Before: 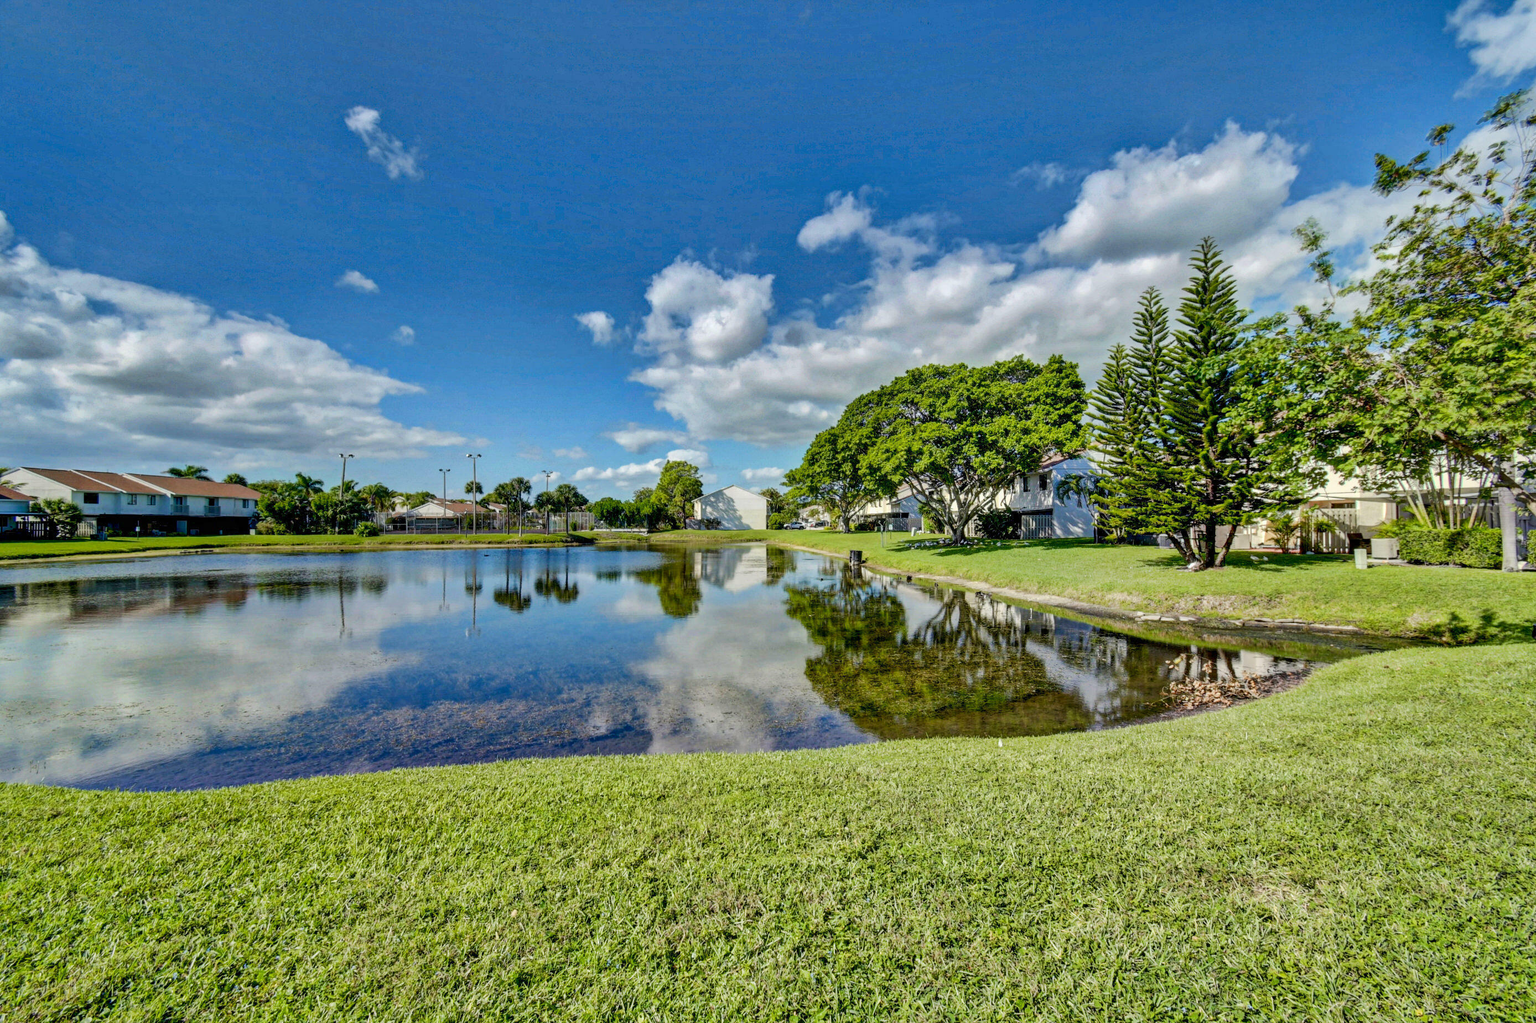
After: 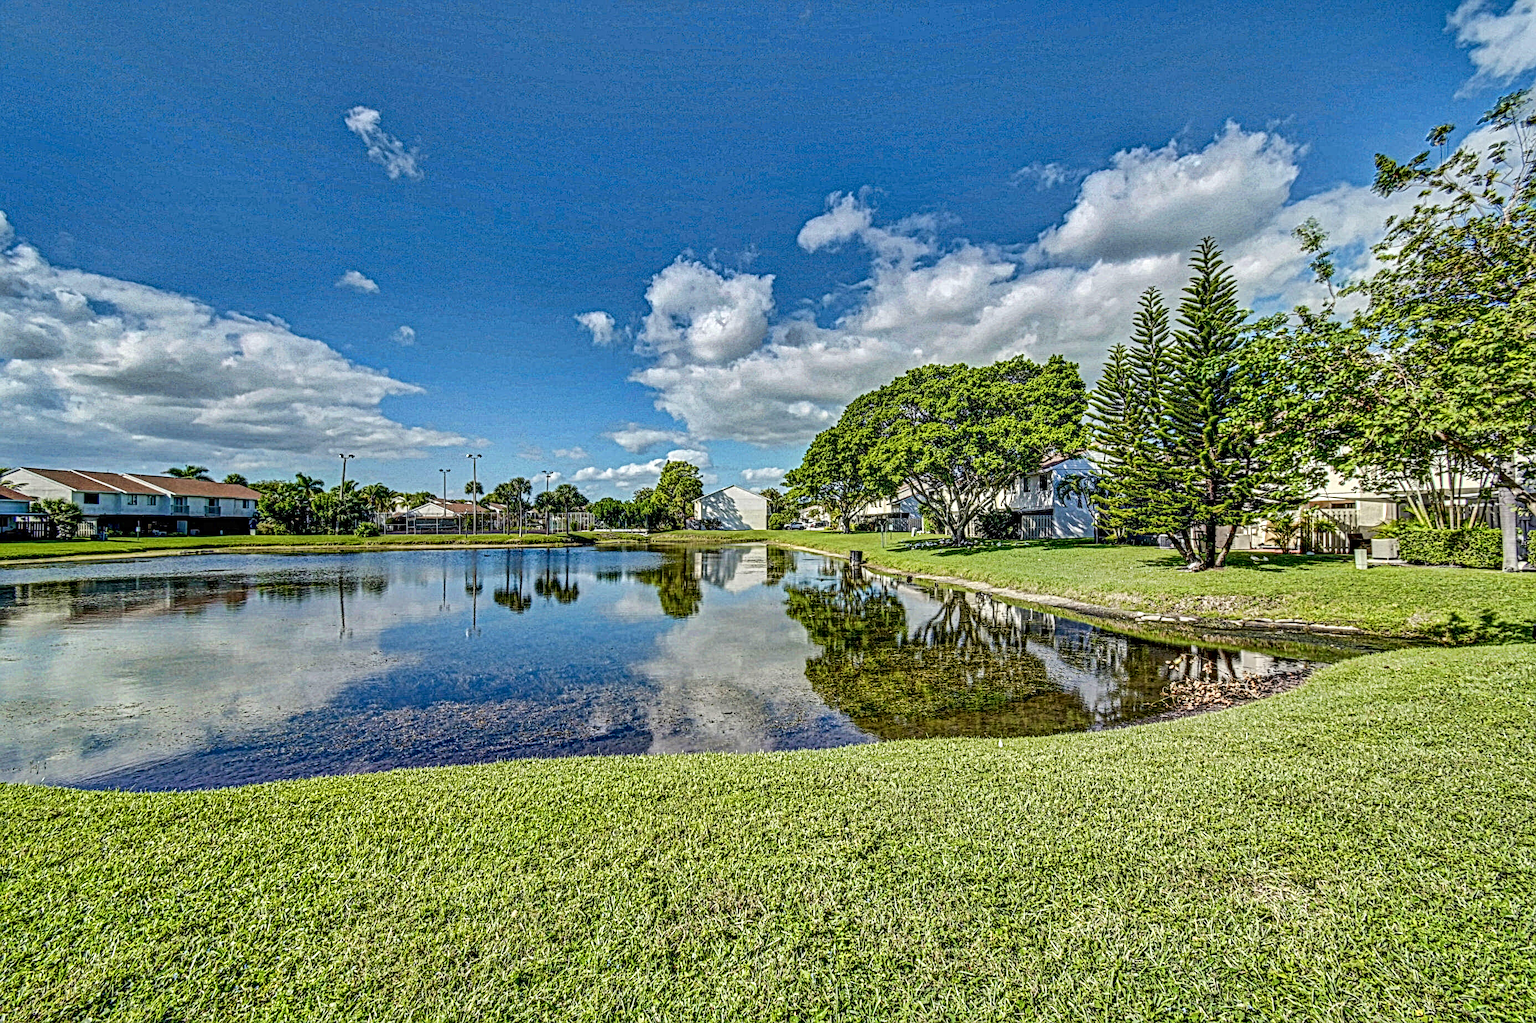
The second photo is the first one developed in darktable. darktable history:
local contrast: mode bilateral grid, contrast 20, coarseness 3, detail 299%, midtone range 0.2
